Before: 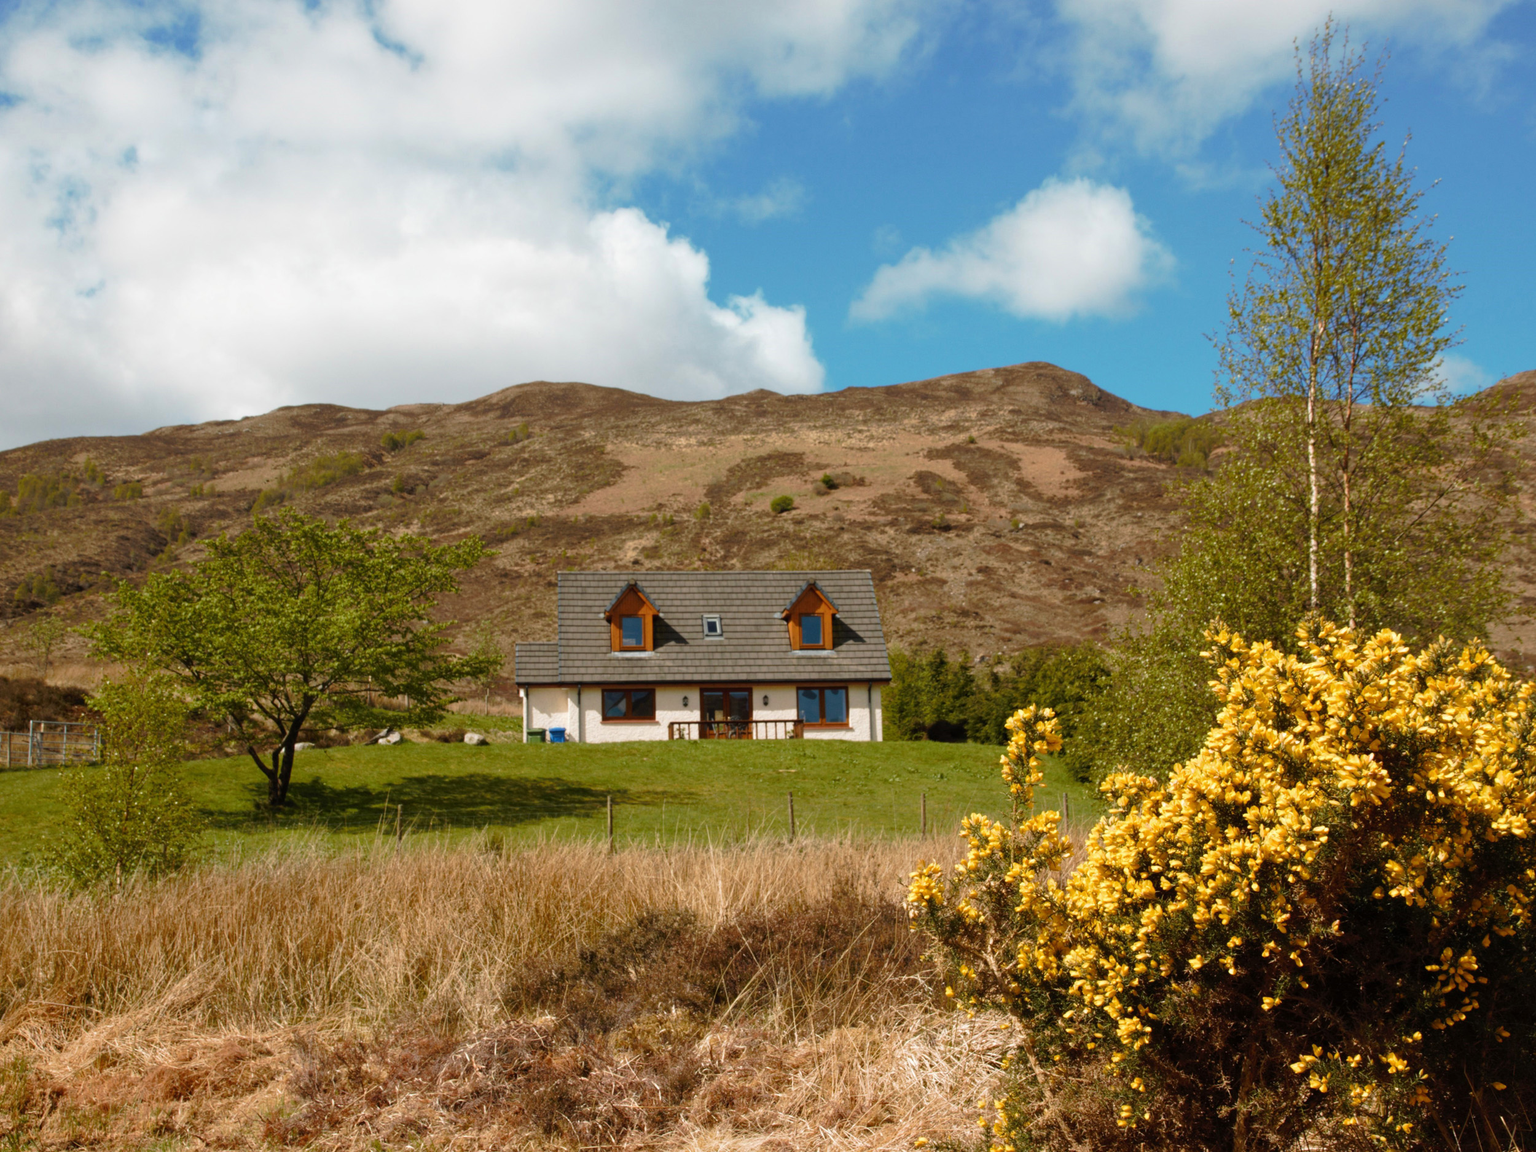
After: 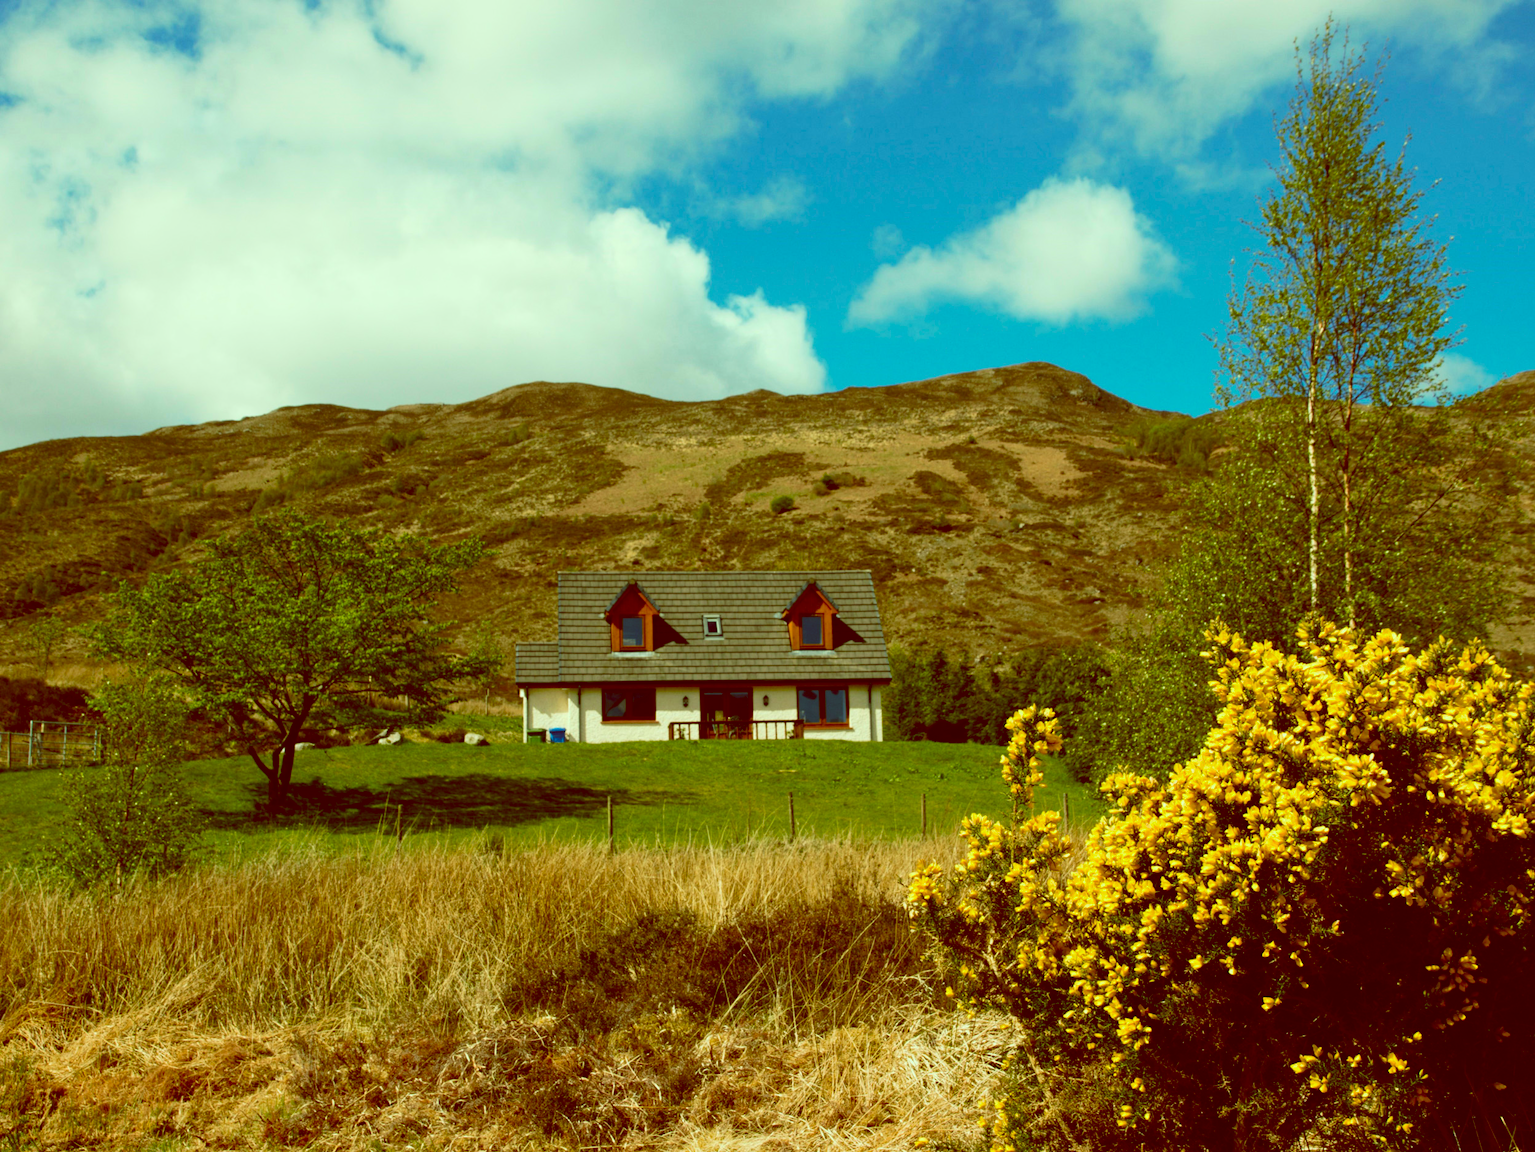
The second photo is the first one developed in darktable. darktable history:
contrast brightness saturation: contrast 0.18, saturation 0.3
color balance: lift [1, 1.015, 0.987, 0.985], gamma [1, 0.959, 1.042, 0.958], gain [0.927, 0.938, 1.072, 0.928], contrast 1.5%
